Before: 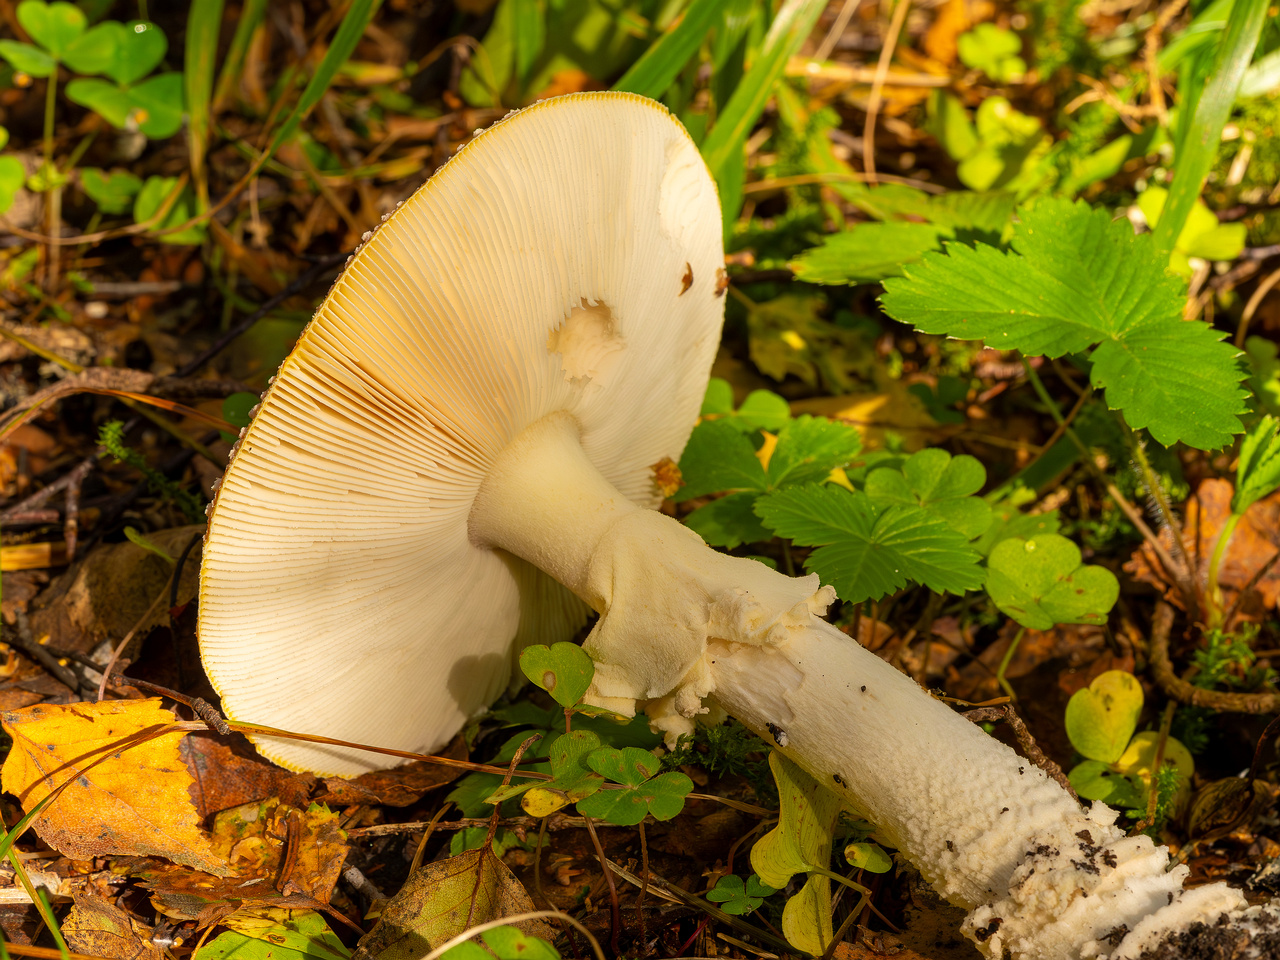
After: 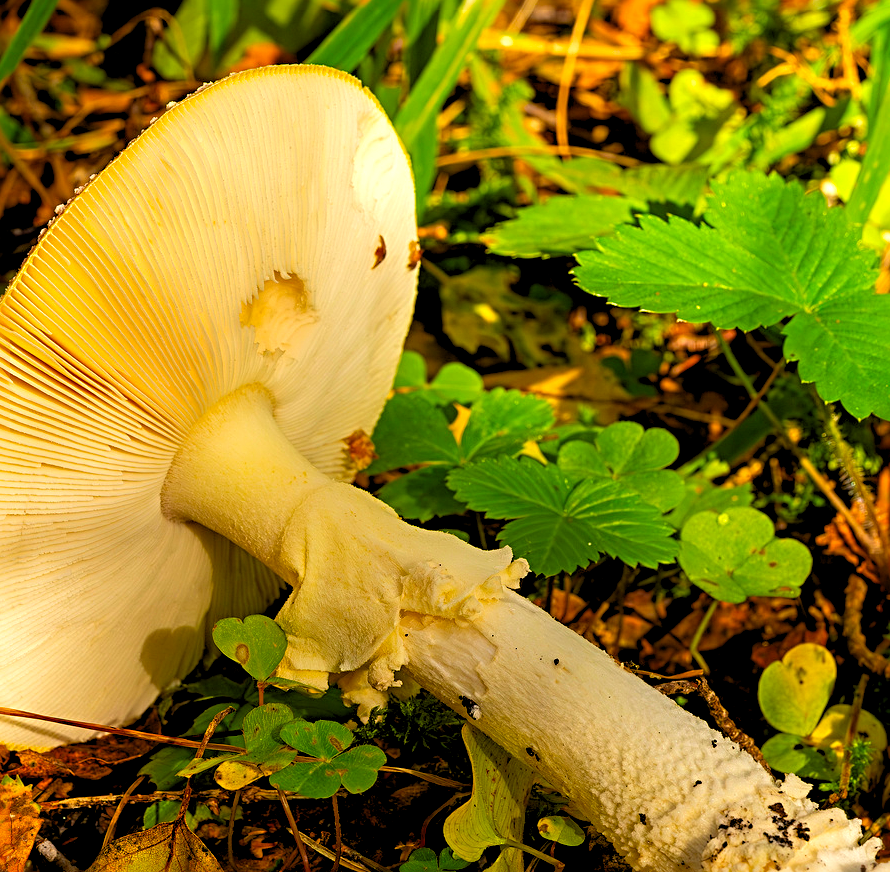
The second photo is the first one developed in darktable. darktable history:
crop and rotate: left 24.034%, top 2.838%, right 6.406%, bottom 6.299%
rgb levels: levels [[0.01, 0.419, 0.839], [0, 0.5, 1], [0, 0.5, 1]]
white balance: red 0.982, blue 1.018
color balance rgb: perceptual saturation grading › global saturation 10%, global vibrance 10%
sharpen: radius 4
color correction: saturation 1.34
